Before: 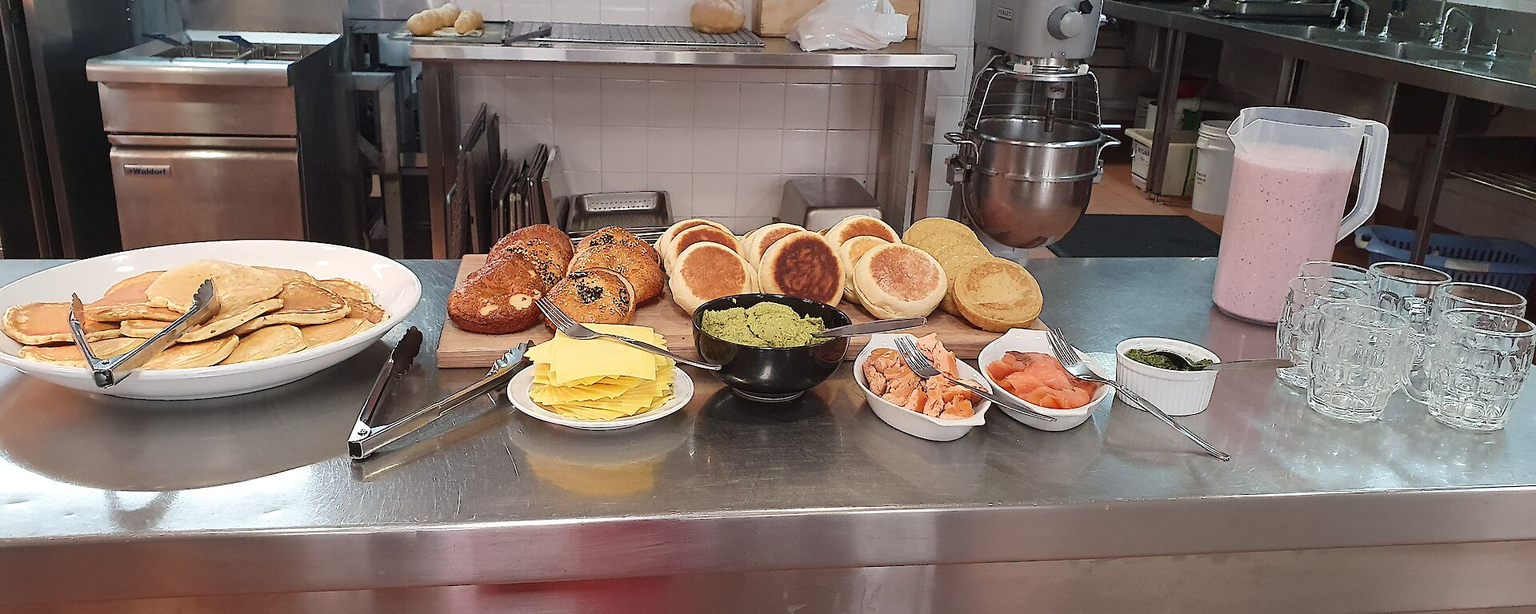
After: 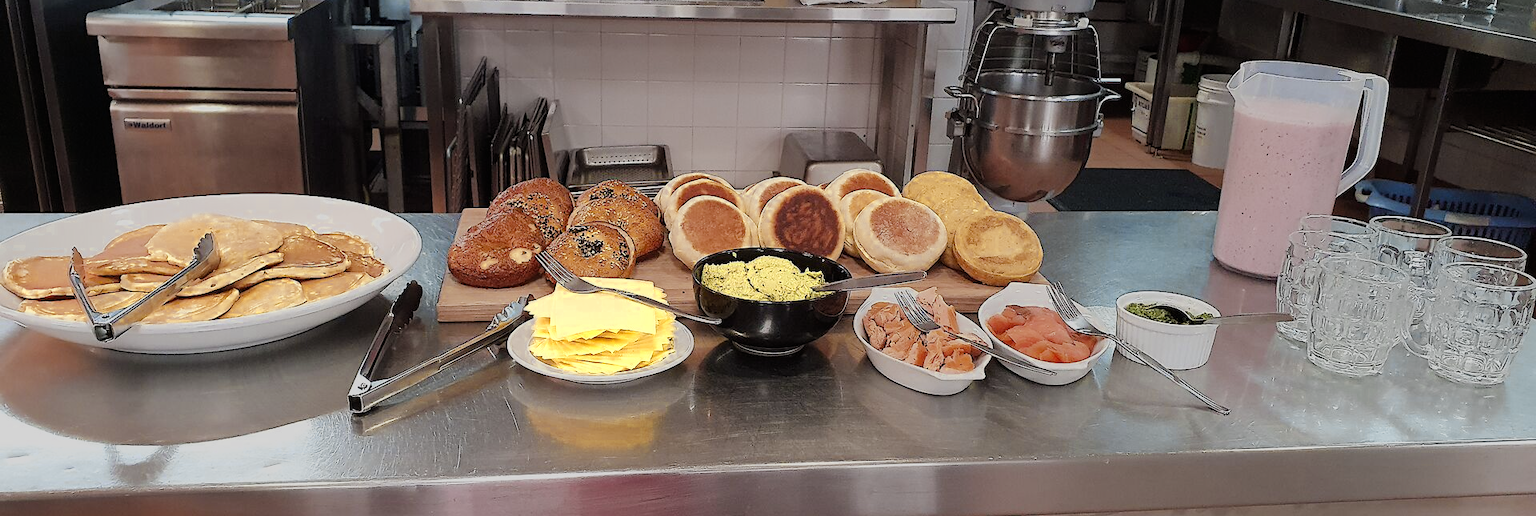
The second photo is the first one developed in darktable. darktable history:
exposure: compensate exposure bias true, compensate highlight preservation false
color zones: curves: ch0 [(0, 0.485) (0.178, 0.476) (0.261, 0.623) (0.411, 0.403) (0.708, 0.603) (0.934, 0.412)]; ch1 [(0.003, 0.485) (0.149, 0.496) (0.229, 0.584) (0.326, 0.551) (0.484, 0.262) (0.757, 0.643)], mix 41.95%
crop: top 7.563%, bottom 8.278%
filmic rgb: black relative exposure -7.65 EV, white relative exposure 4.56 EV, hardness 3.61
